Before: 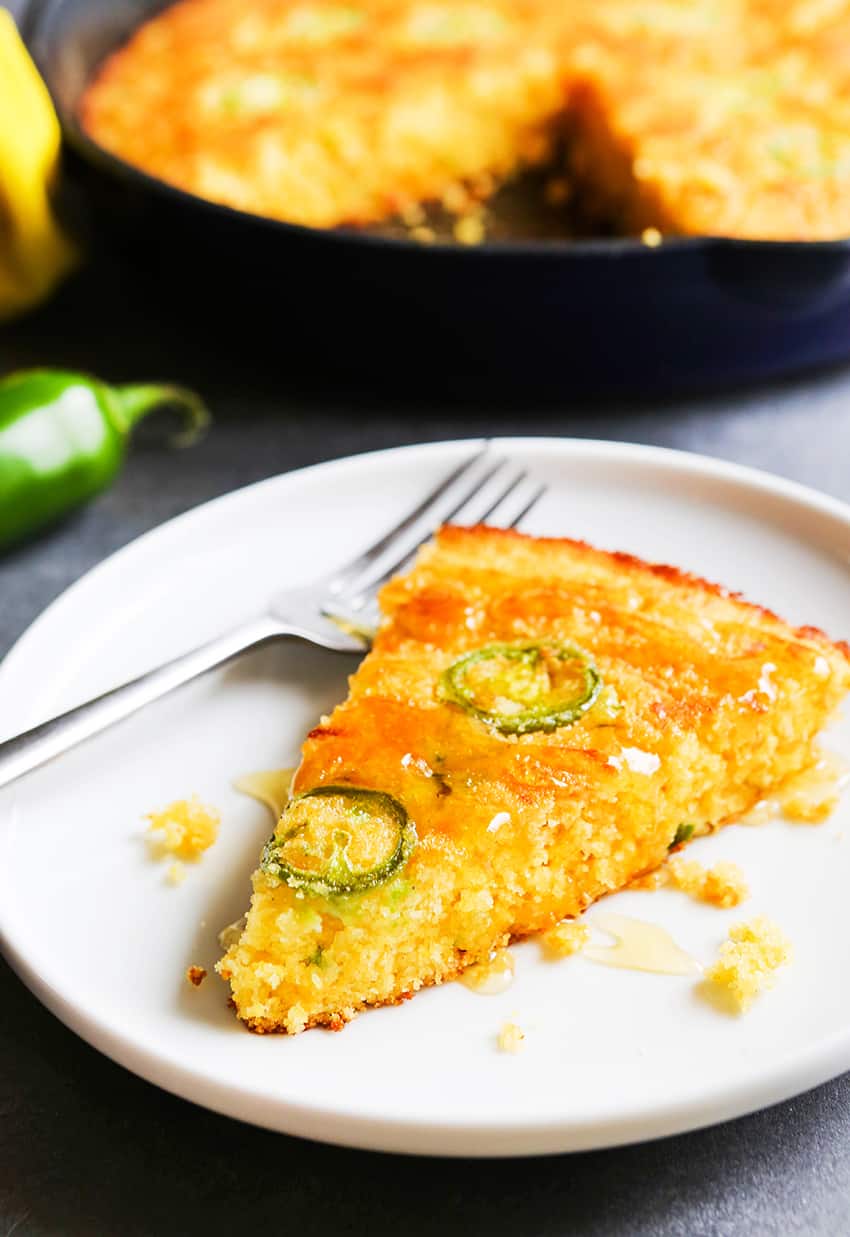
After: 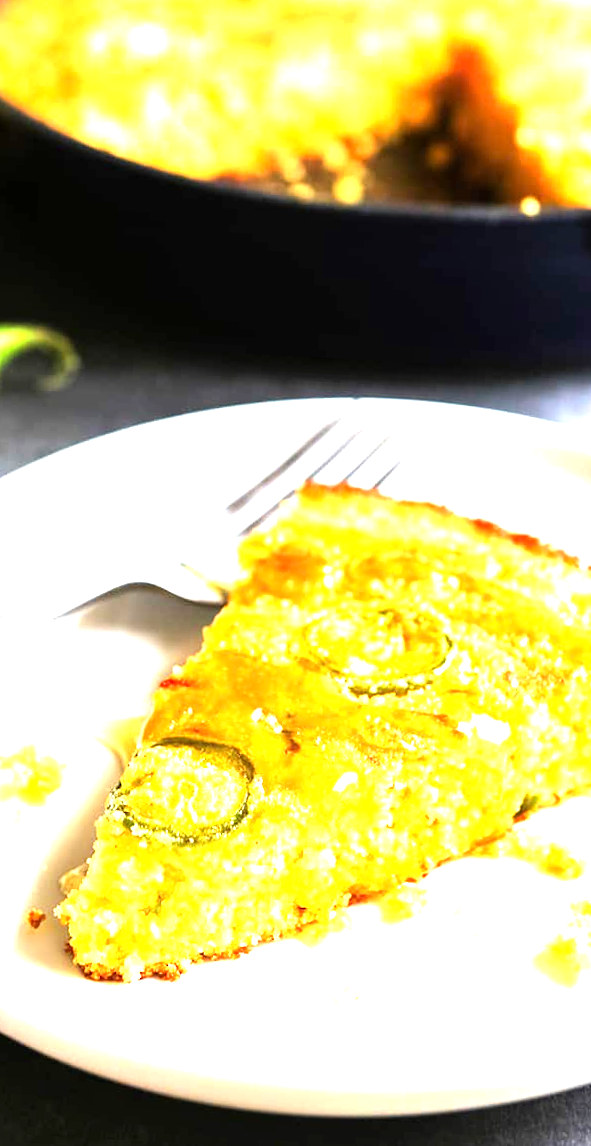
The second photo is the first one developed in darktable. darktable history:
tone equalizer: -8 EV -0.389 EV, -7 EV -0.354 EV, -6 EV -0.349 EV, -5 EV -0.242 EV, -3 EV 0.218 EV, -2 EV 0.325 EV, -1 EV 0.368 EV, +0 EV 0.419 EV
crop and rotate: angle -3.13°, left 14.137%, top 0.02%, right 10.906%, bottom 0.086%
exposure: exposure 1 EV, compensate highlight preservation false
